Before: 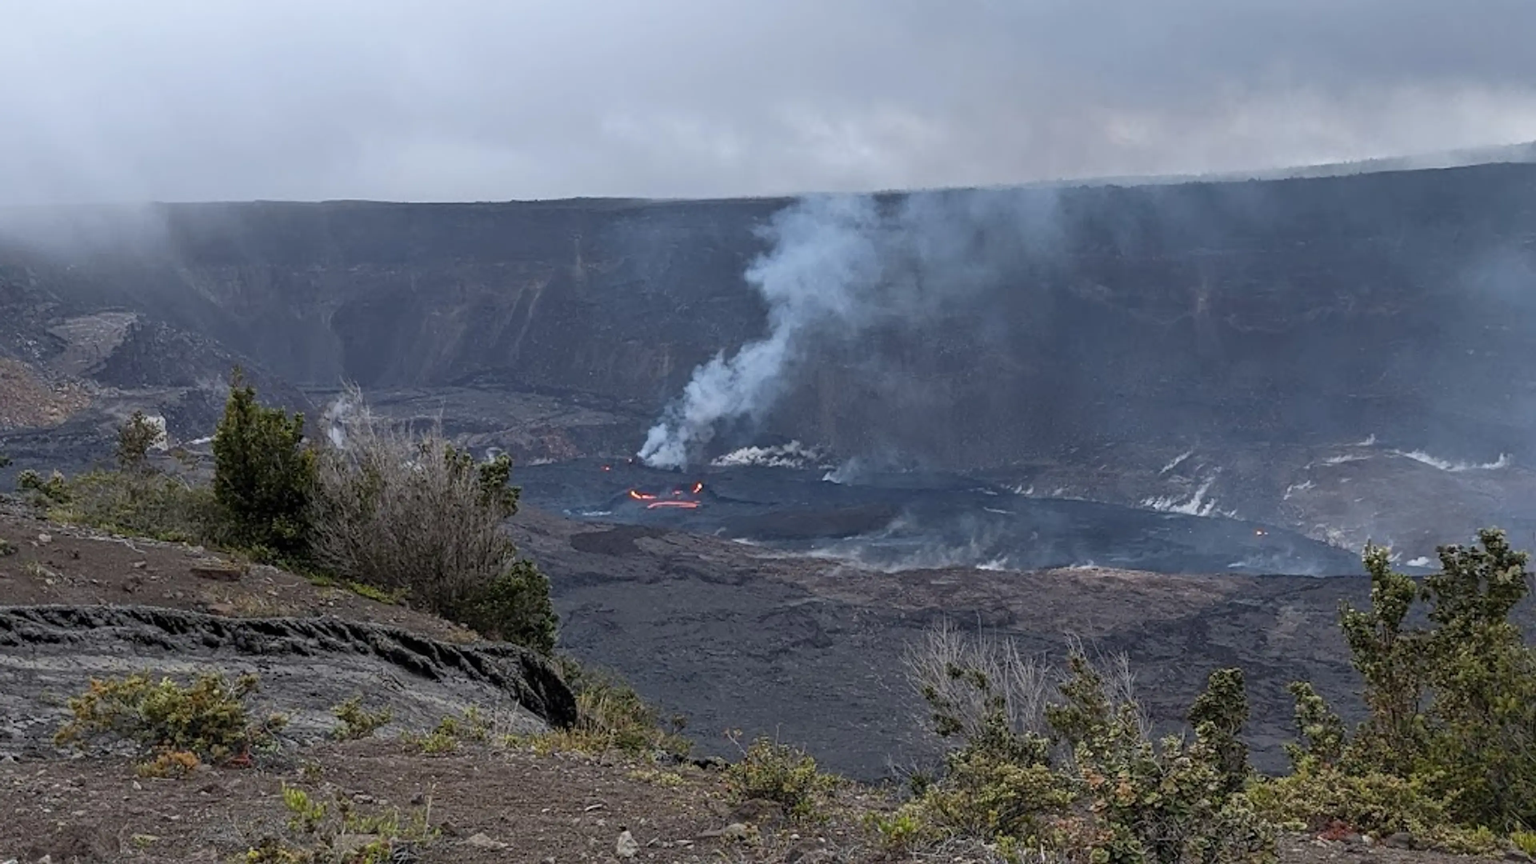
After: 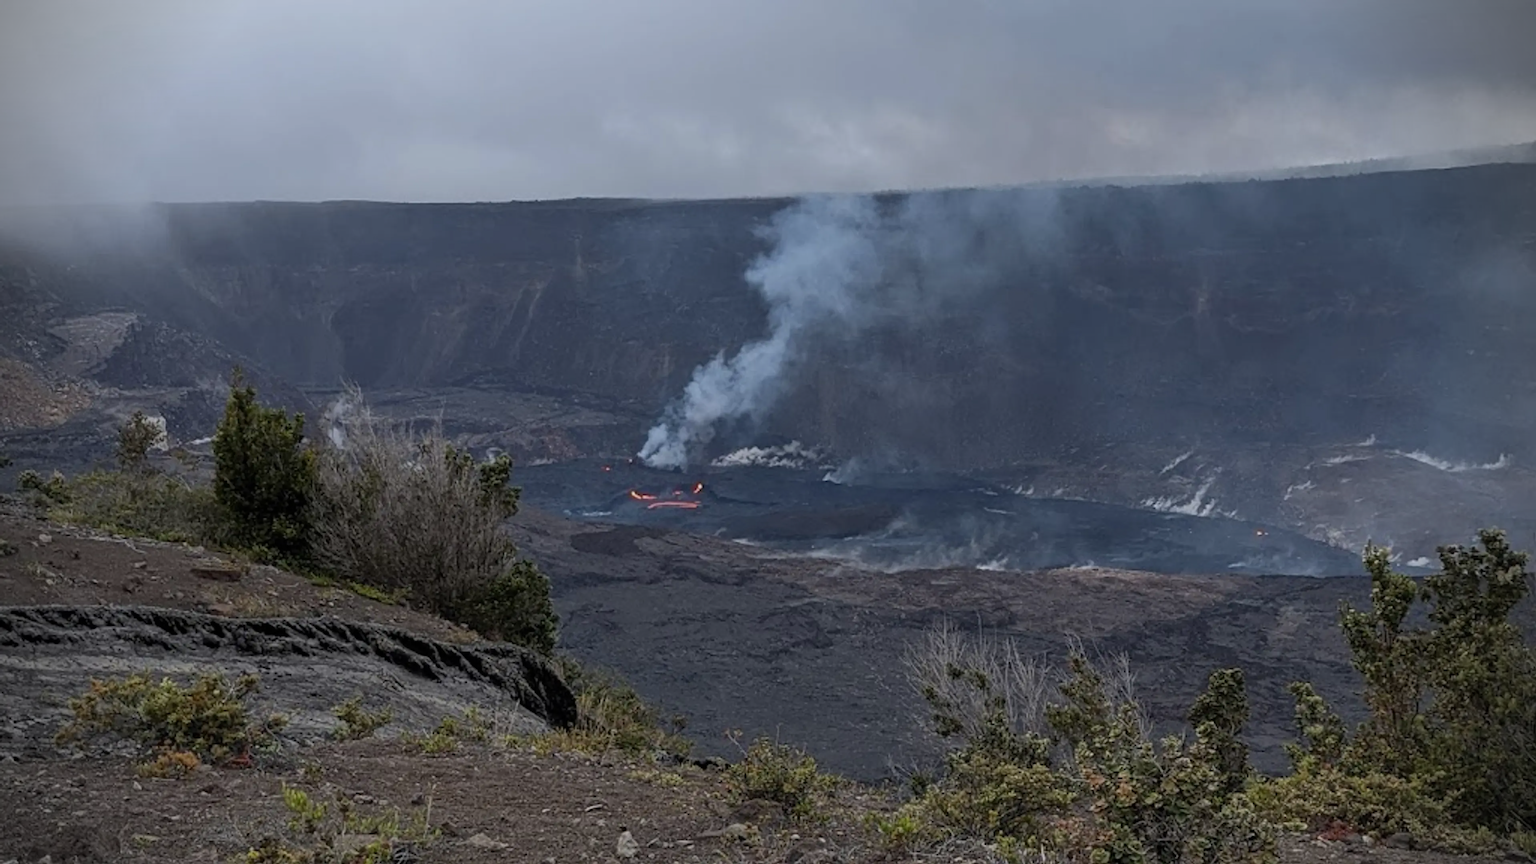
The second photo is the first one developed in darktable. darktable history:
exposure: exposure -0.49 EV, compensate highlight preservation false
vignetting: fall-off start 88.18%, fall-off radius 25.94%
